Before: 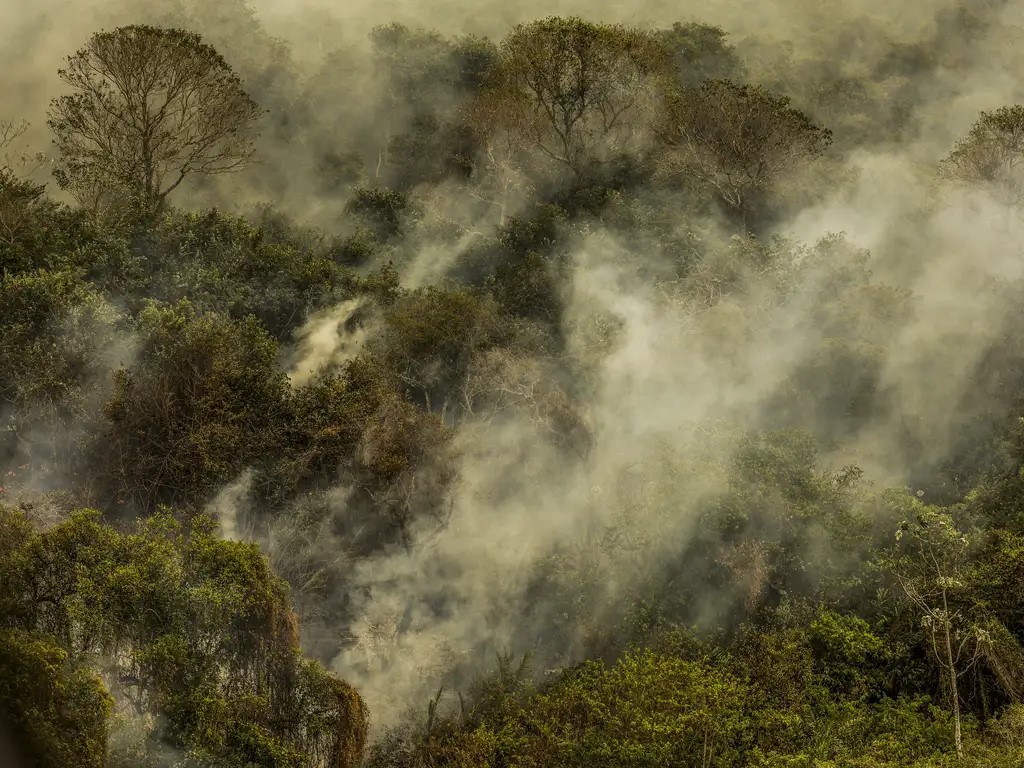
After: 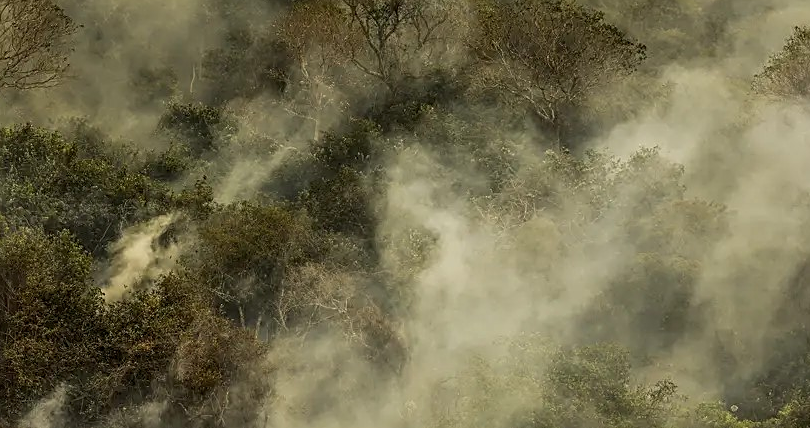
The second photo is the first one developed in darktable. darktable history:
crop: left 18.25%, top 11.125%, right 2.579%, bottom 33.138%
sharpen: on, module defaults
